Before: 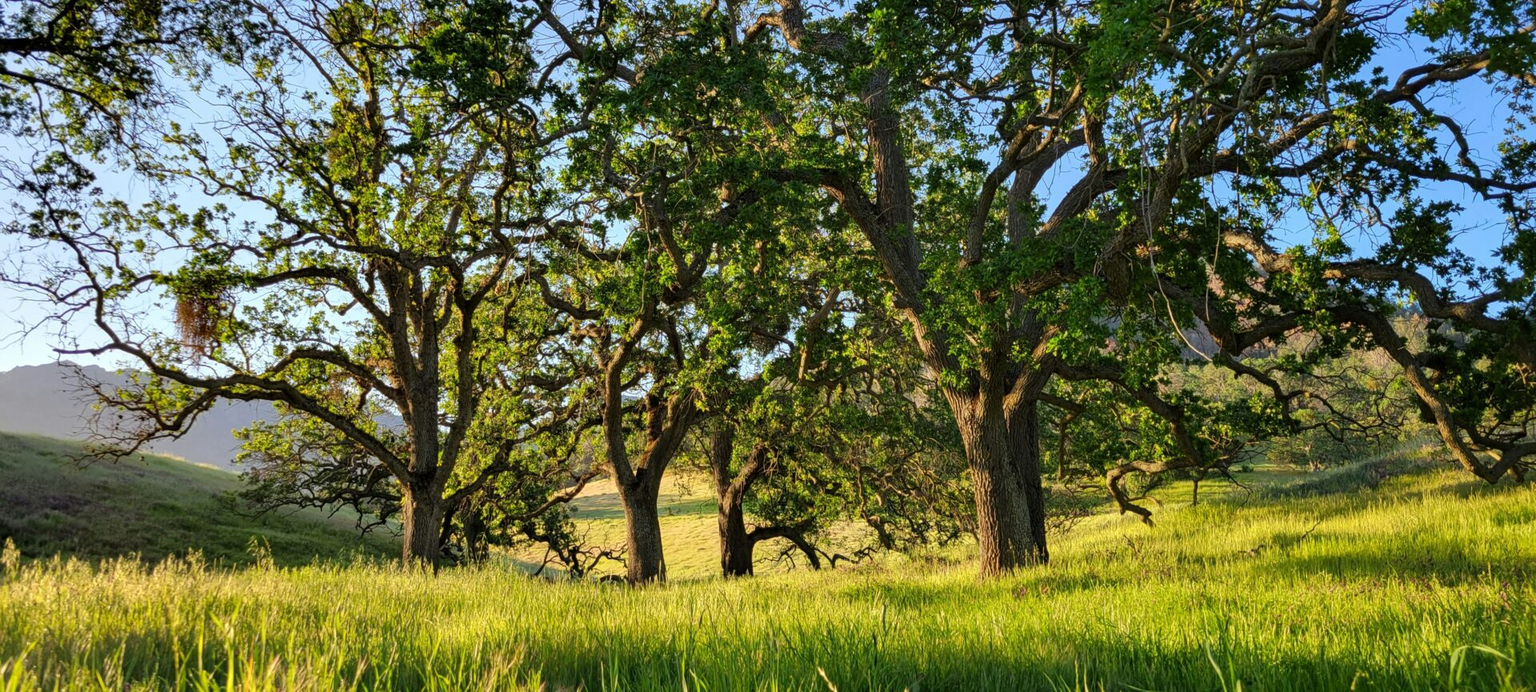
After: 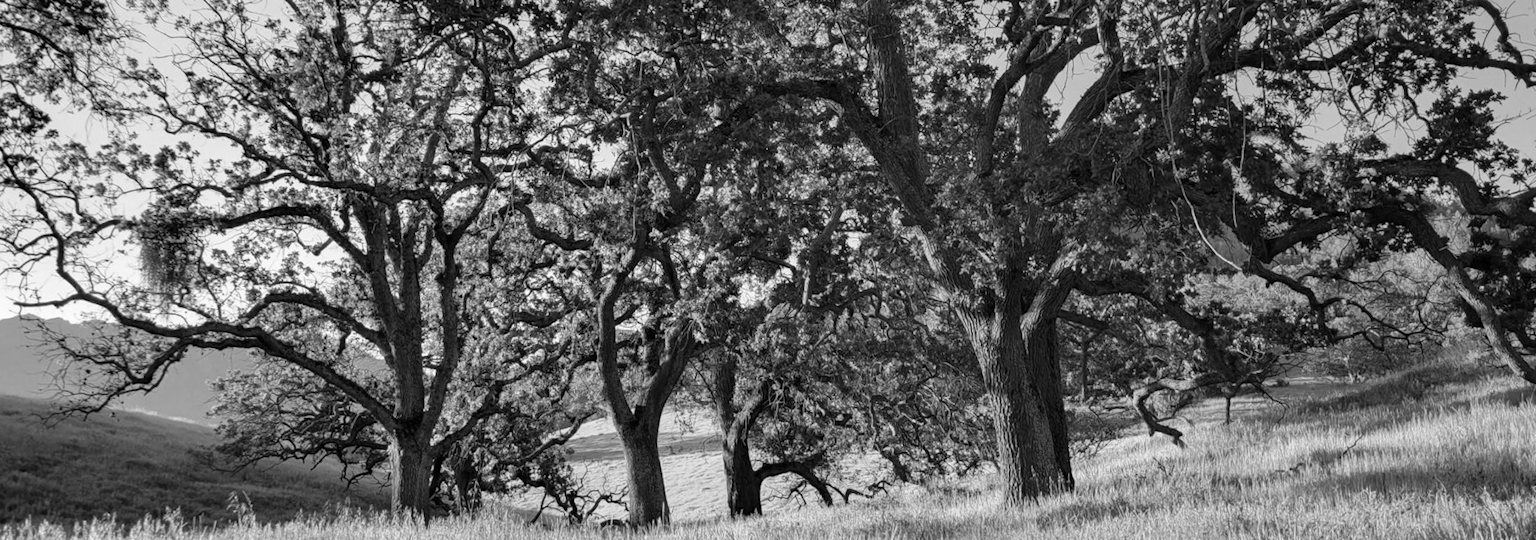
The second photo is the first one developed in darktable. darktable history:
crop and rotate: top 12.5%, bottom 12.5%
monochrome: on, module defaults
rotate and perspective: rotation -2.12°, lens shift (vertical) 0.009, lens shift (horizontal) -0.008, automatic cropping original format, crop left 0.036, crop right 0.964, crop top 0.05, crop bottom 0.959
